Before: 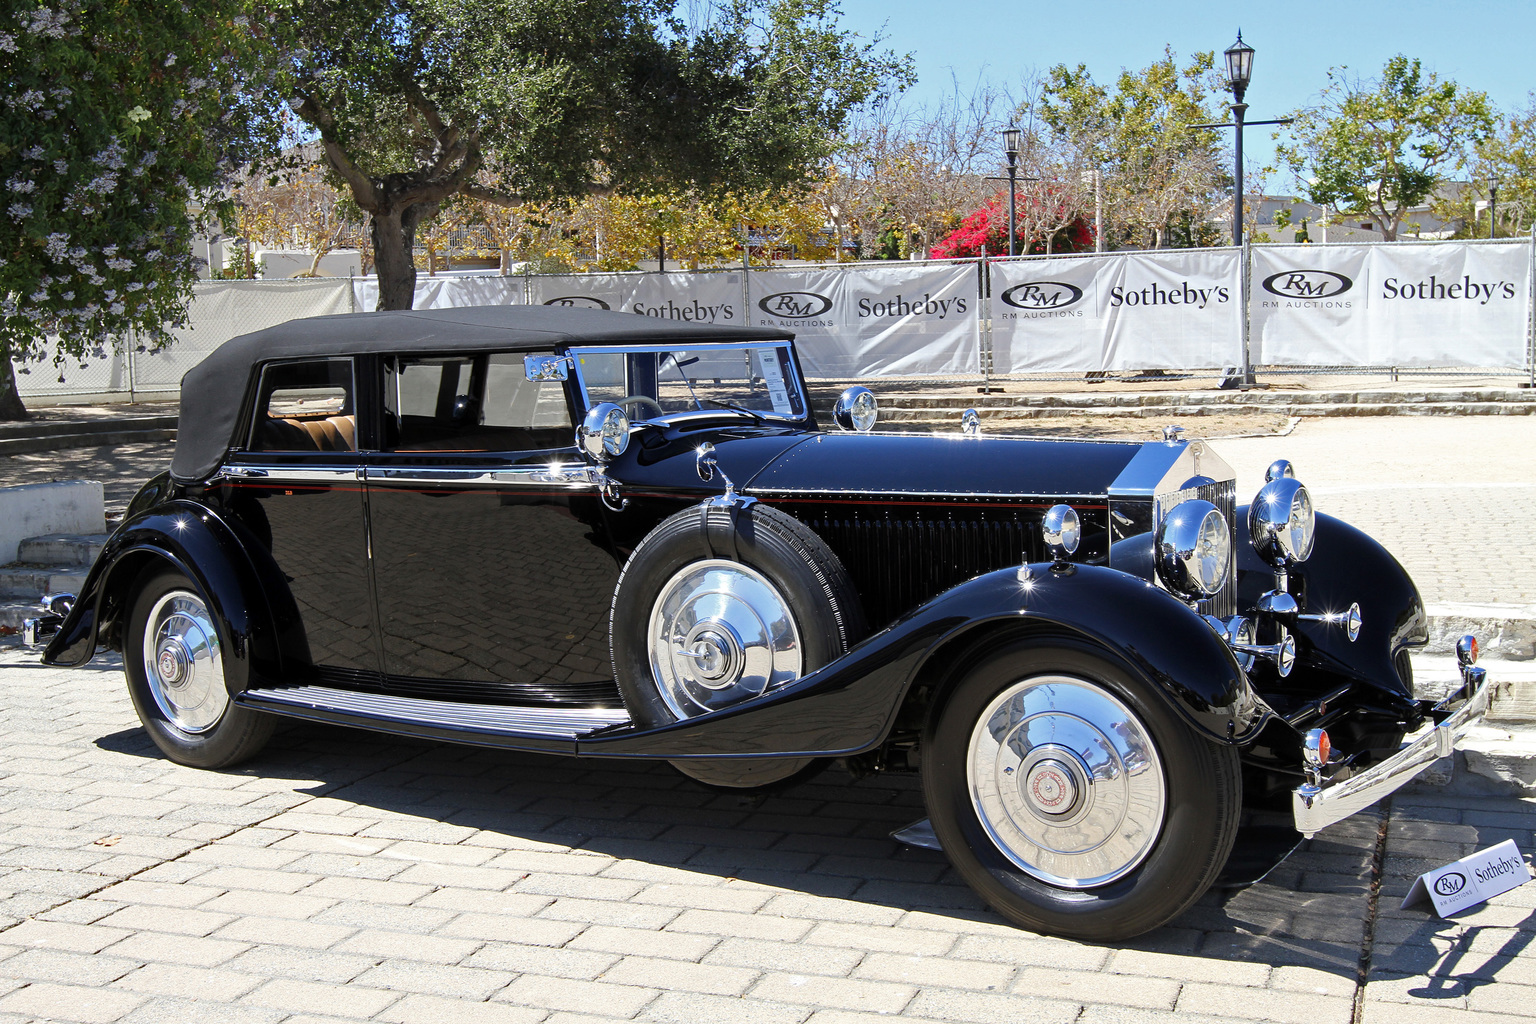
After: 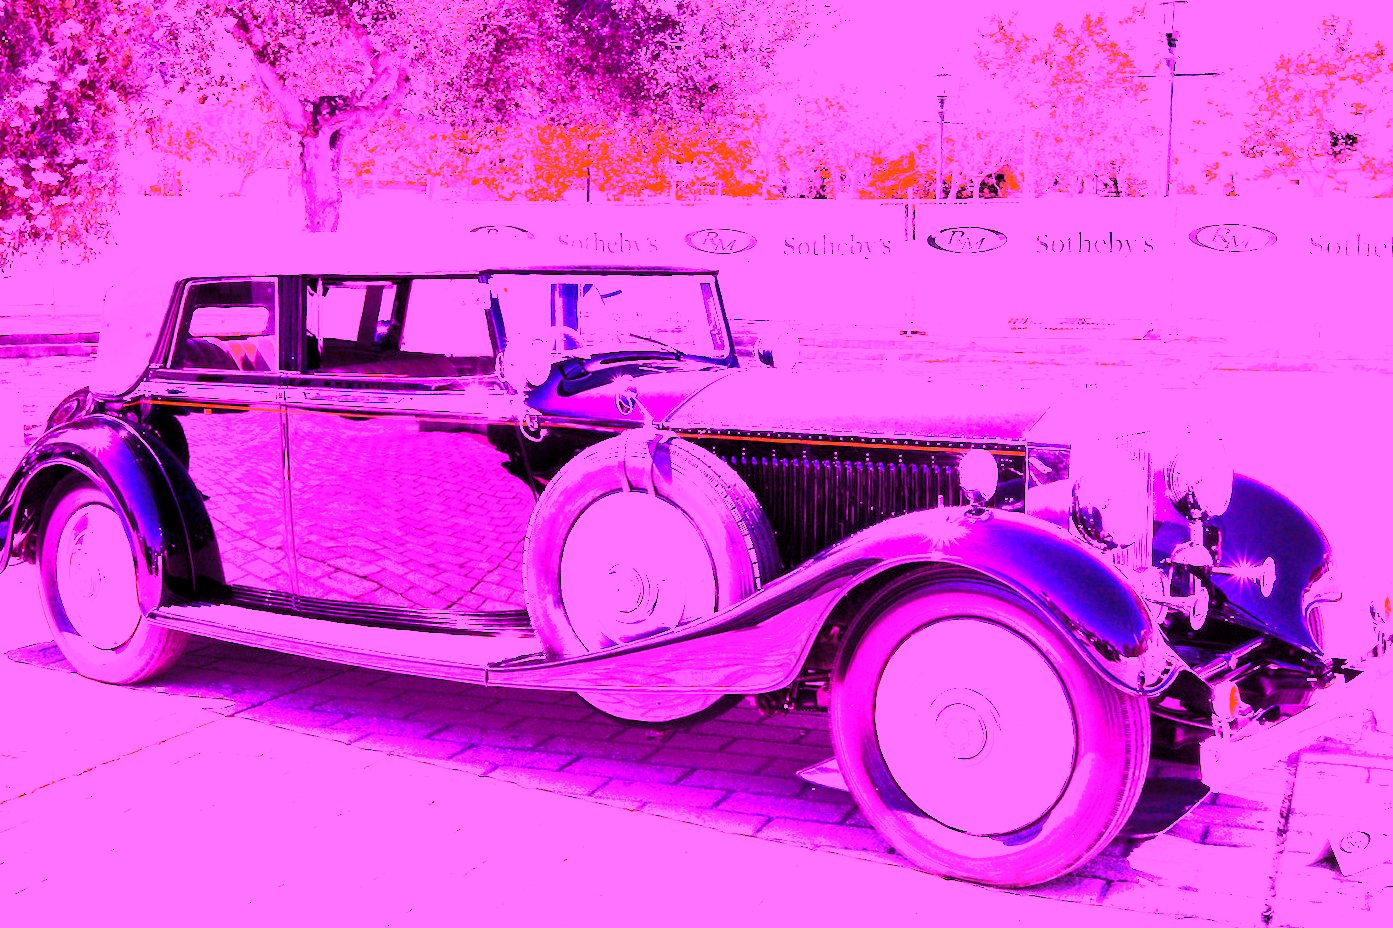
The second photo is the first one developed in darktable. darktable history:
white balance: red 8, blue 8
color zones: curves: ch2 [(0, 0.5) (0.143, 0.5) (0.286, 0.416) (0.429, 0.5) (0.571, 0.5) (0.714, 0.5) (0.857, 0.5) (1, 0.5)]
shadows and highlights: highlights color adjustment 0%, low approximation 0.01, soften with gaussian
crop and rotate: angle -1.96°, left 3.097%, top 4.154%, right 1.586%, bottom 0.529%
